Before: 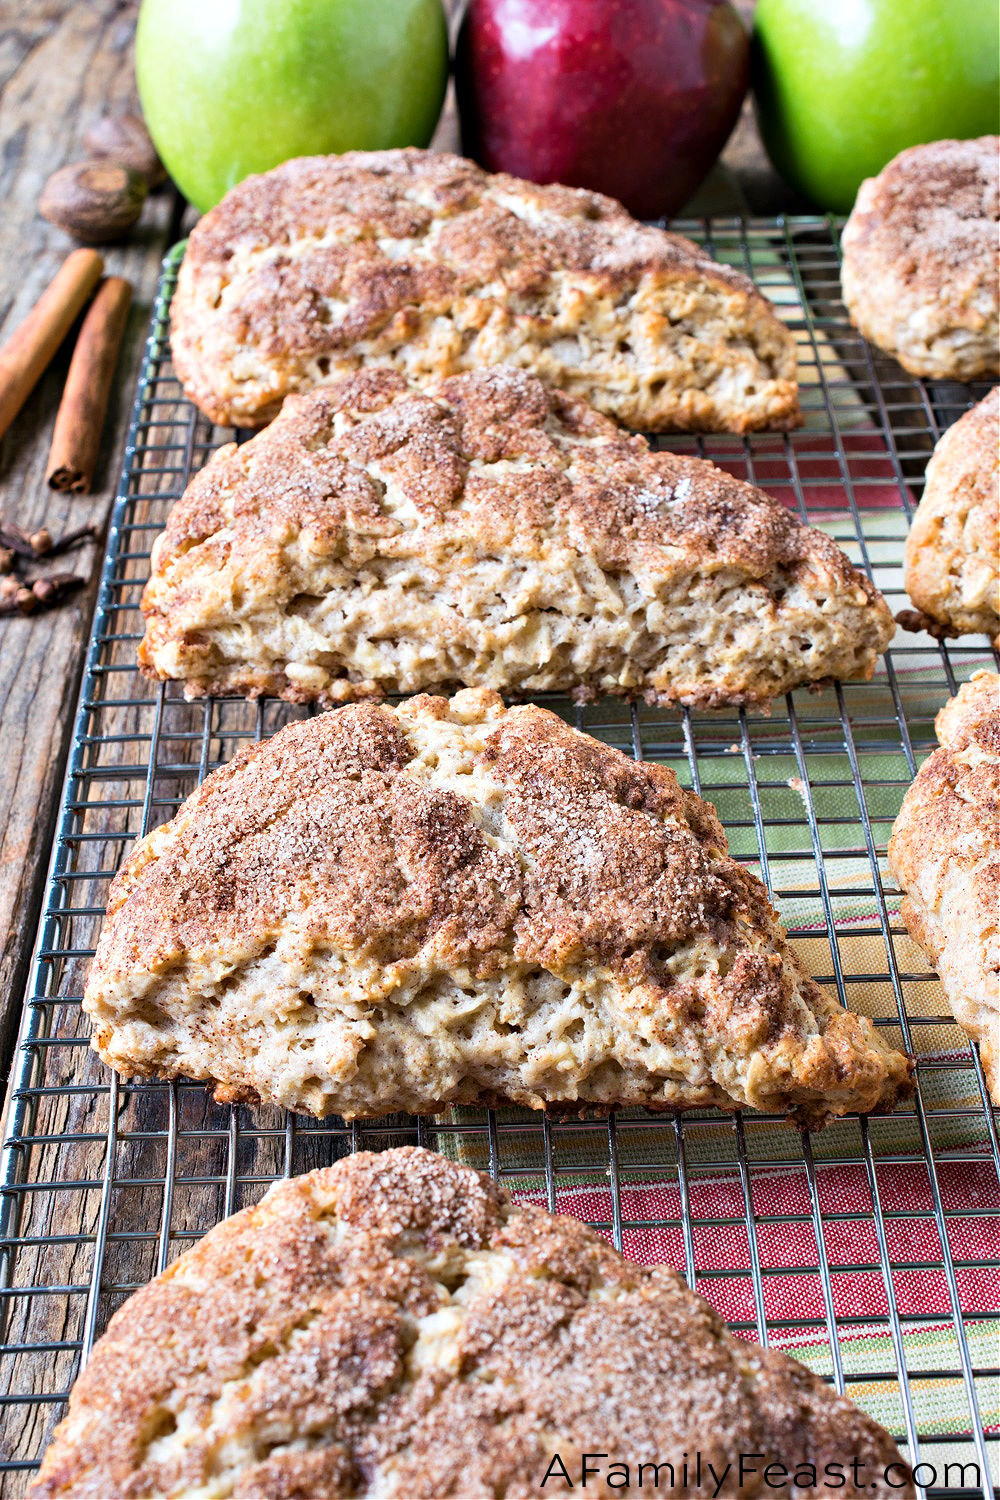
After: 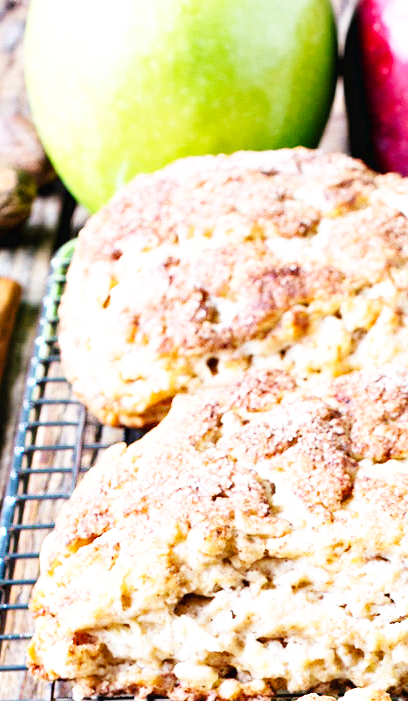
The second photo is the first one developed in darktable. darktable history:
crop and rotate: left 11.187%, top 0.049%, right 47.922%, bottom 53.194%
tone equalizer: edges refinement/feathering 500, mask exposure compensation -1.57 EV, preserve details no
base curve: curves: ch0 [(0, 0.003) (0.001, 0.002) (0.006, 0.004) (0.02, 0.022) (0.048, 0.086) (0.094, 0.234) (0.162, 0.431) (0.258, 0.629) (0.385, 0.8) (0.548, 0.918) (0.751, 0.988) (1, 1)], preserve colors none
